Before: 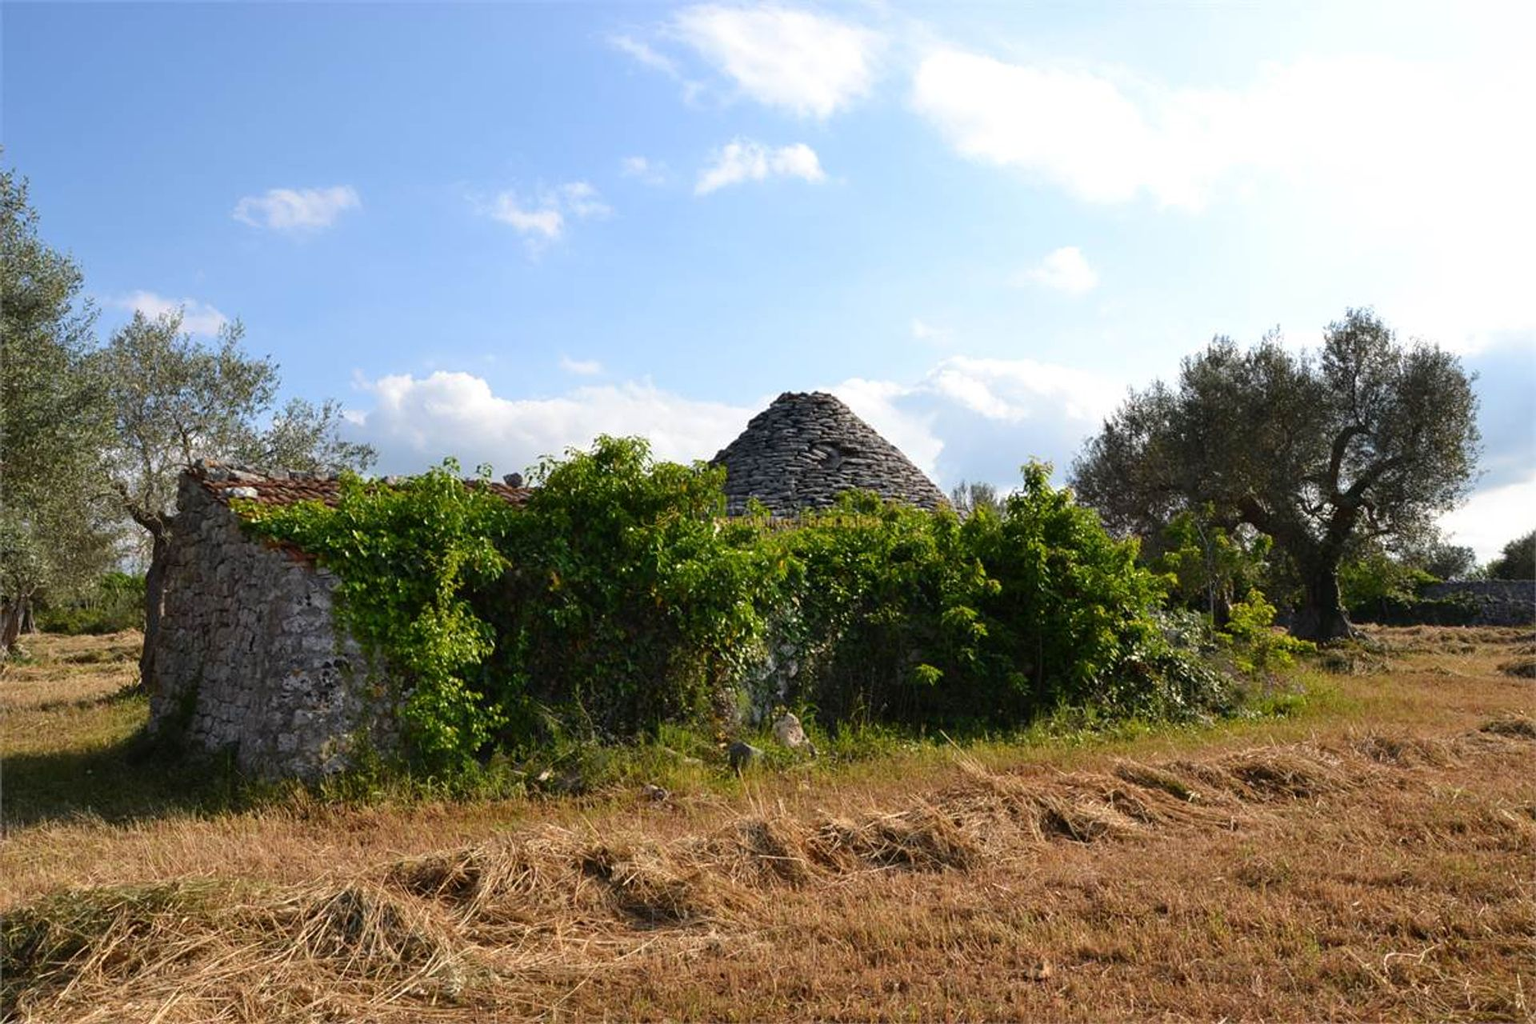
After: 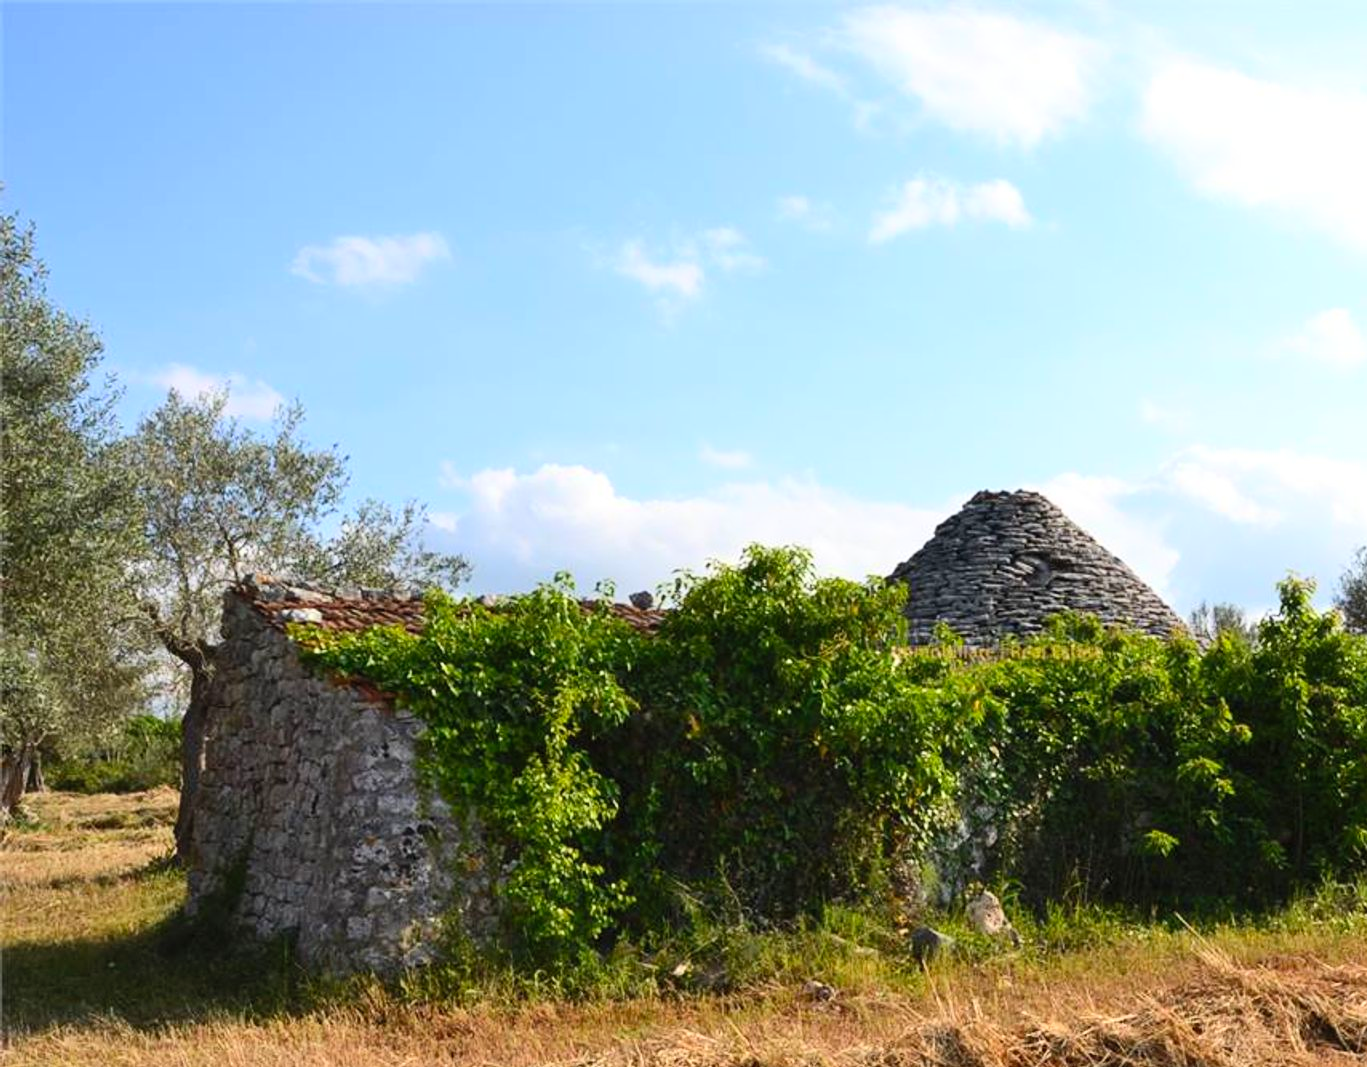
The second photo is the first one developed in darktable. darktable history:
crop: right 28.801%, bottom 16.626%
contrast equalizer: y [[0.5 ×6], [0.5 ×6], [0.5, 0.5, 0.501, 0.545, 0.707, 0.863], [0 ×6], [0 ×6]]
contrast brightness saturation: contrast 0.198, brightness 0.161, saturation 0.224
